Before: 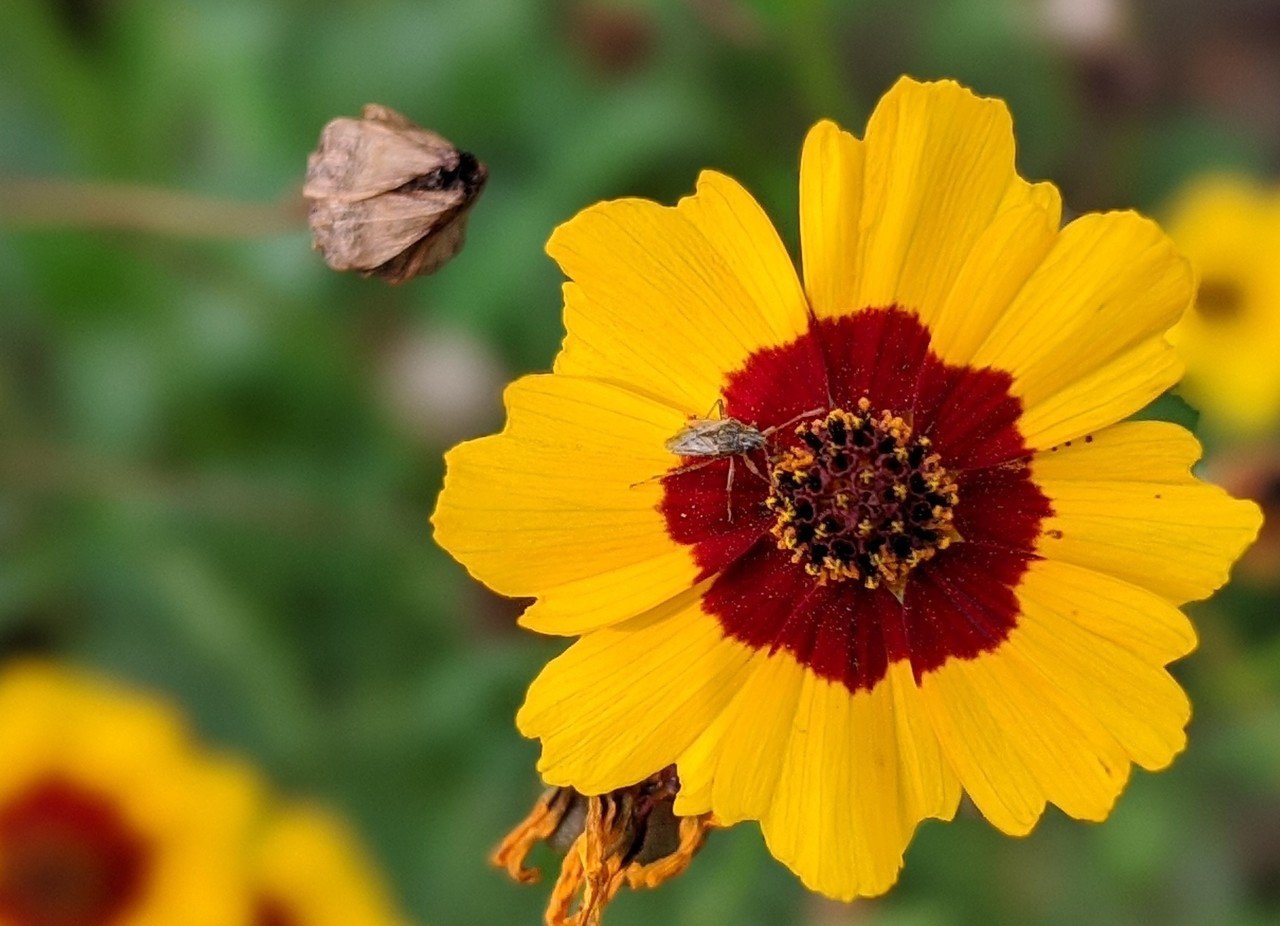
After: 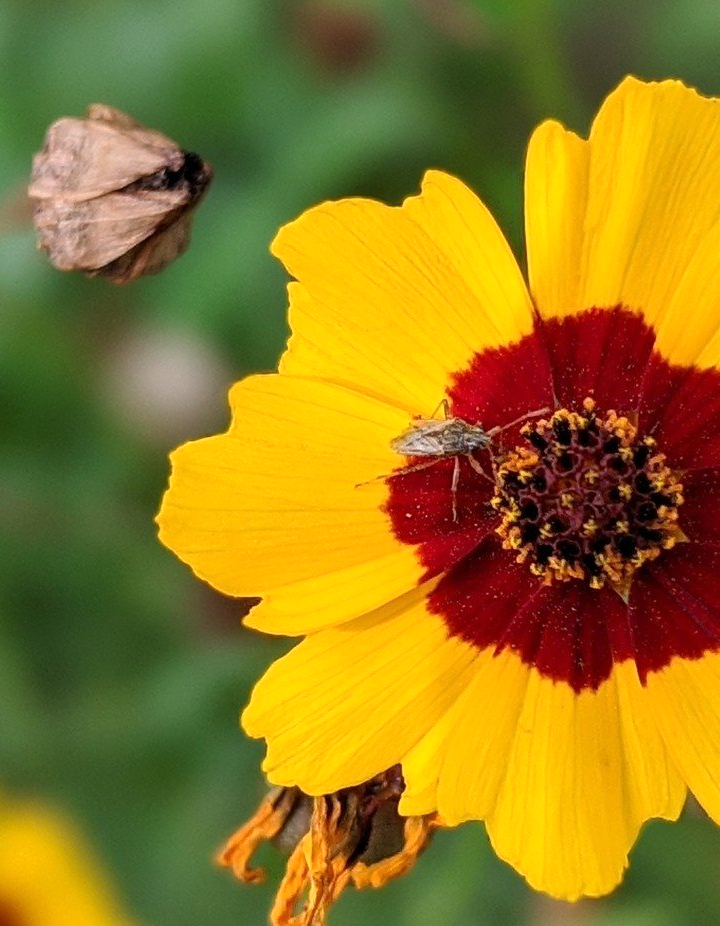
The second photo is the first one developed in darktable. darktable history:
levels: mode automatic
crop: left 21.496%, right 22.254%
exposure: exposure 0.217 EV, compensate highlight preservation false
